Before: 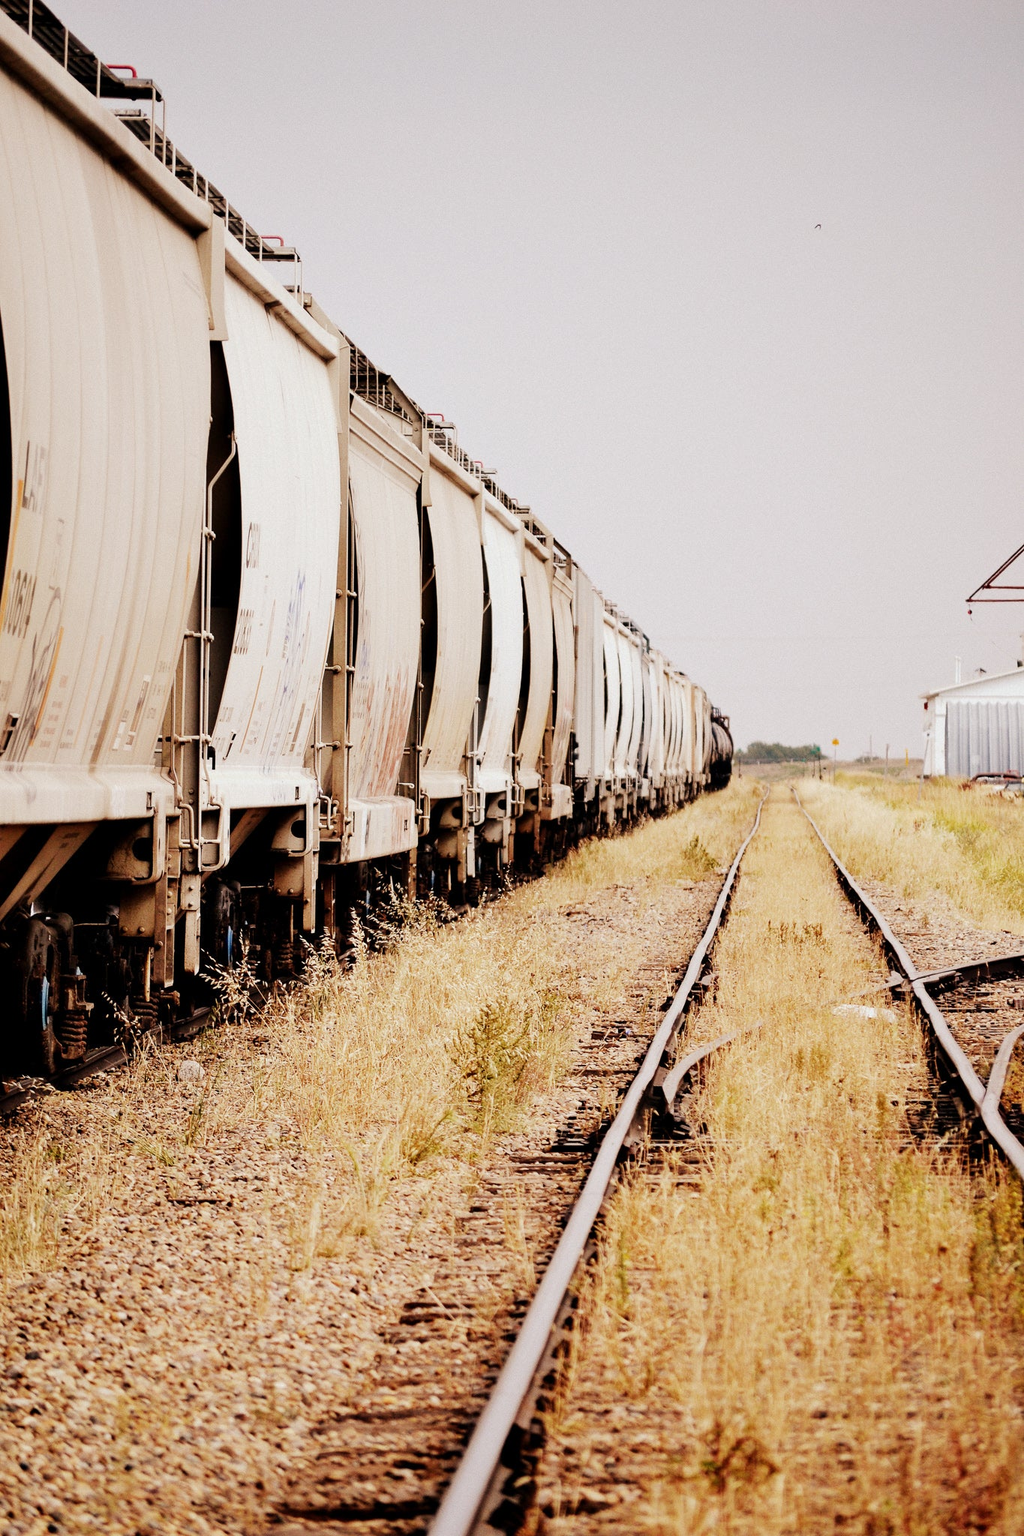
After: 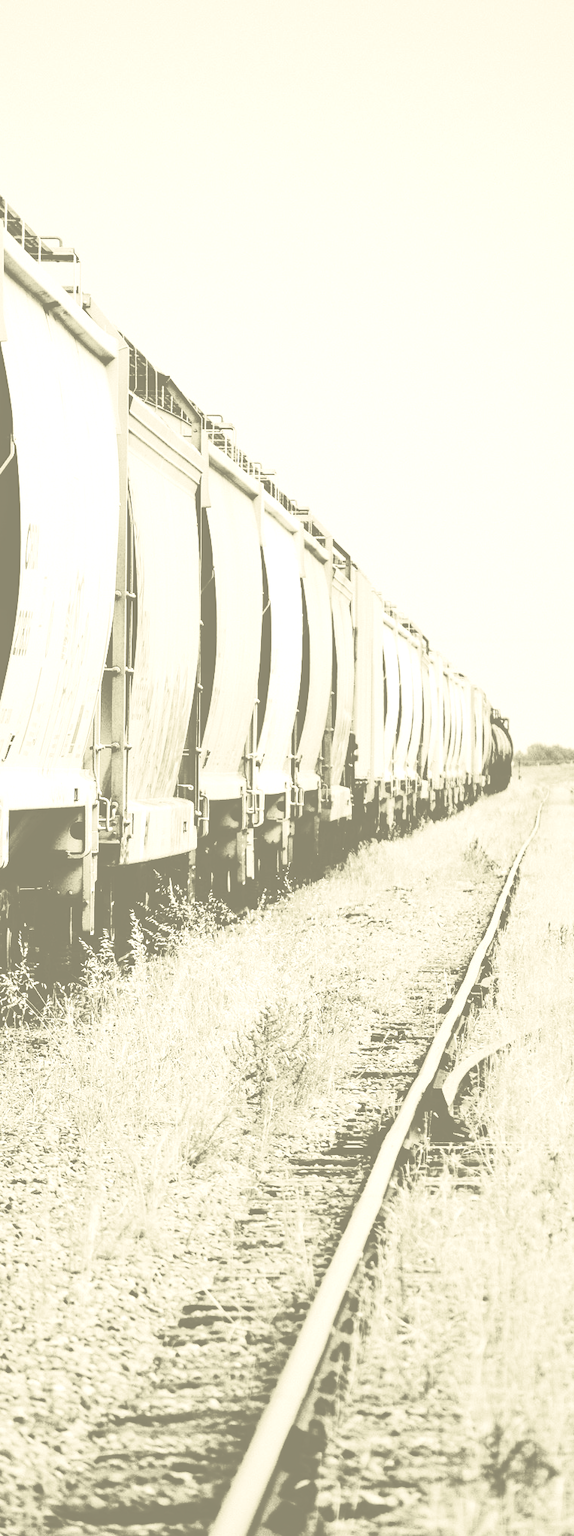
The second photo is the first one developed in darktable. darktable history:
base curve: curves: ch0 [(0, 0) (0.073, 0.04) (0.157, 0.139) (0.492, 0.492) (0.758, 0.758) (1, 1)], preserve colors none
crop: left 21.674%, right 22.086%
split-toning: shadows › hue 36°, shadows › saturation 0.05, highlights › hue 10.8°, highlights › saturation 0.15, compress 40%
color correction: highlights a* 17.94, highlights b* 35.39, shadows a* 1.48, shadows b* 6.42, saturation 1.01
tone curve: curves: ch0 [(0, 0) (0.003, 0.019) (0.011, 0.02) (0.025, 0.019) (0.044, 0.027) (0.069, 0.038) (0.1, 0.056) (0.136, 0.089) (0.177, 0.137) (0.224, 0.187) (0.277, 0.259) (0.335, 0.343) (0.399, 0.437) (0.468, 0.532) (0.543, 0.613) (0.623, 0.685) (0.709, 0.752) (0.801, 0.822) (0.898, 0.9) (1, 1)], preserve colors none
colorize: hue 43.2°, saturation 40%, version 1
color balance: mode lift, gamma, gain (sRGB), lift [0.997, 0.979, 1.021, 1.011], gamma [1, 1.084, 0.916, 0.998], gain [1, 0.87, 1.13, 1.101], contrast 4.55%, contrast fulcrum 38.24%, output saturation 104.09%
contrast brightness saturation: contrast 0.19, brightness -0.11, saturation 0.21
